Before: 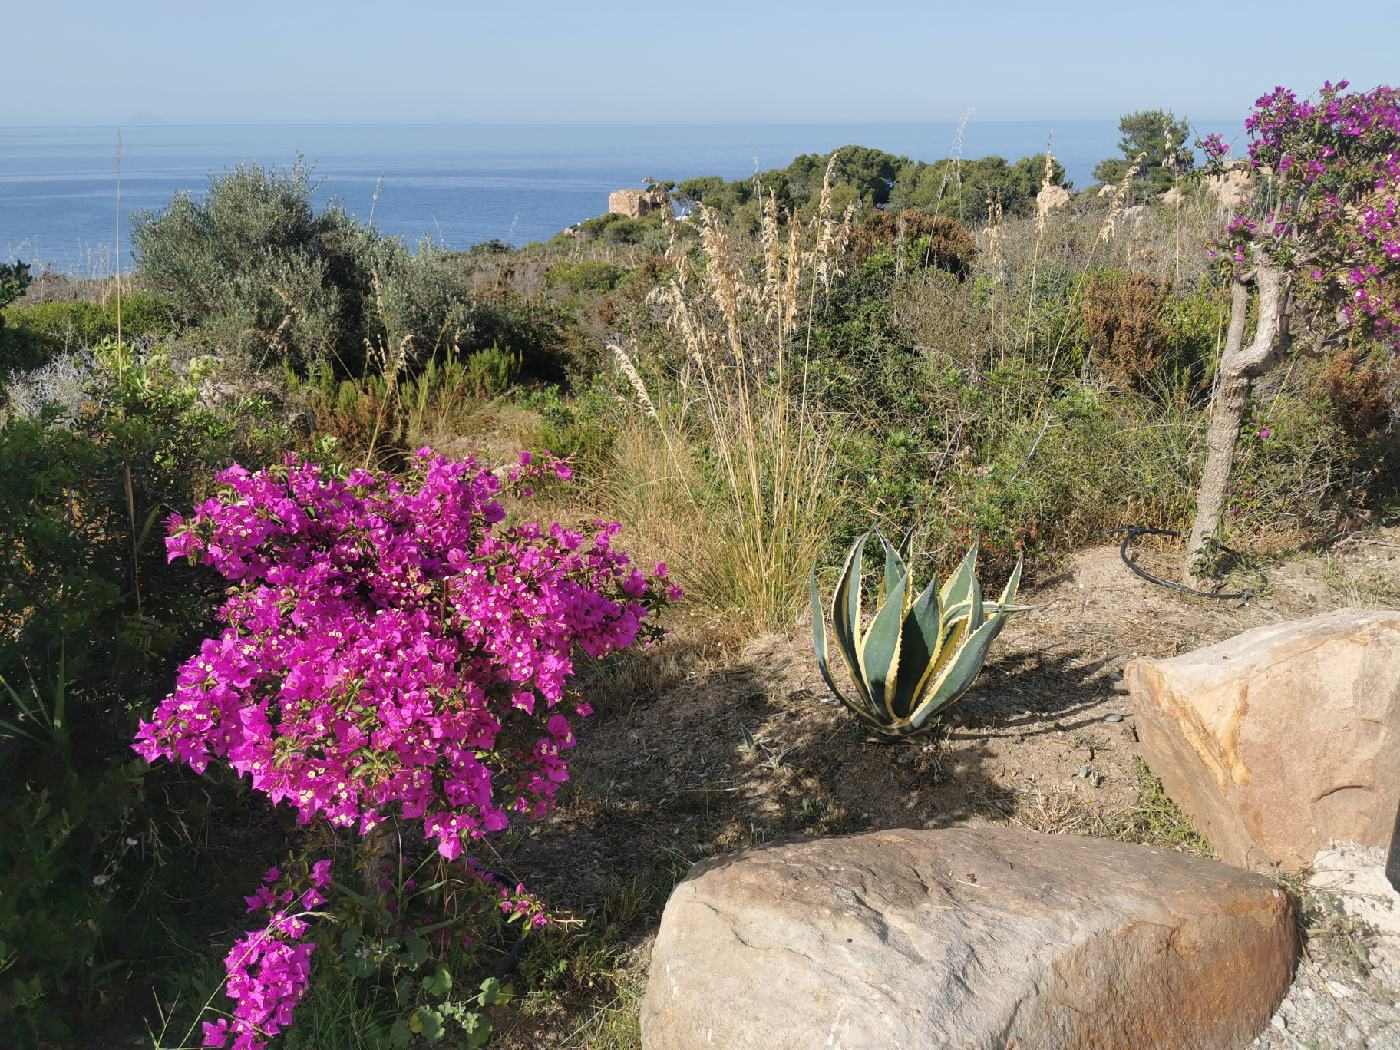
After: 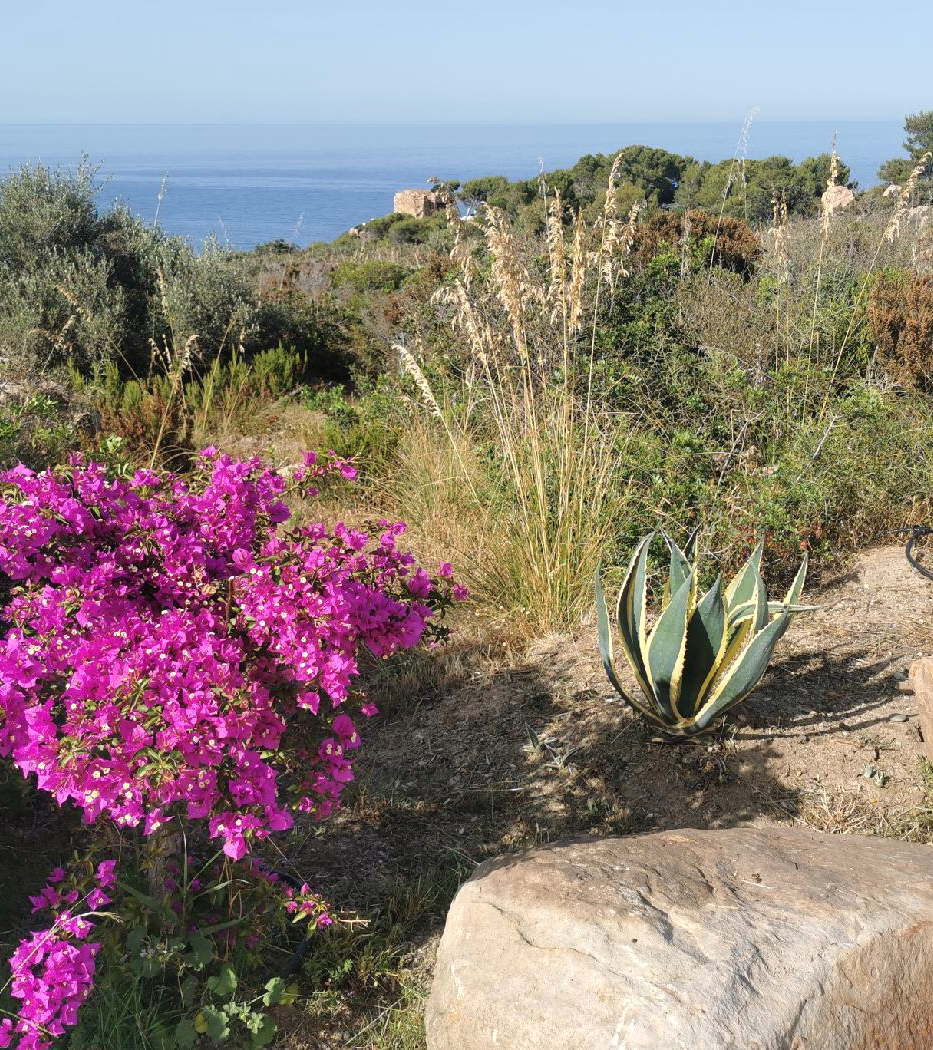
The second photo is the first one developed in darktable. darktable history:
crop: left 15.419%, right 17.914%
exposure: exposure 0.2 EV, compensate highlight preservation false
